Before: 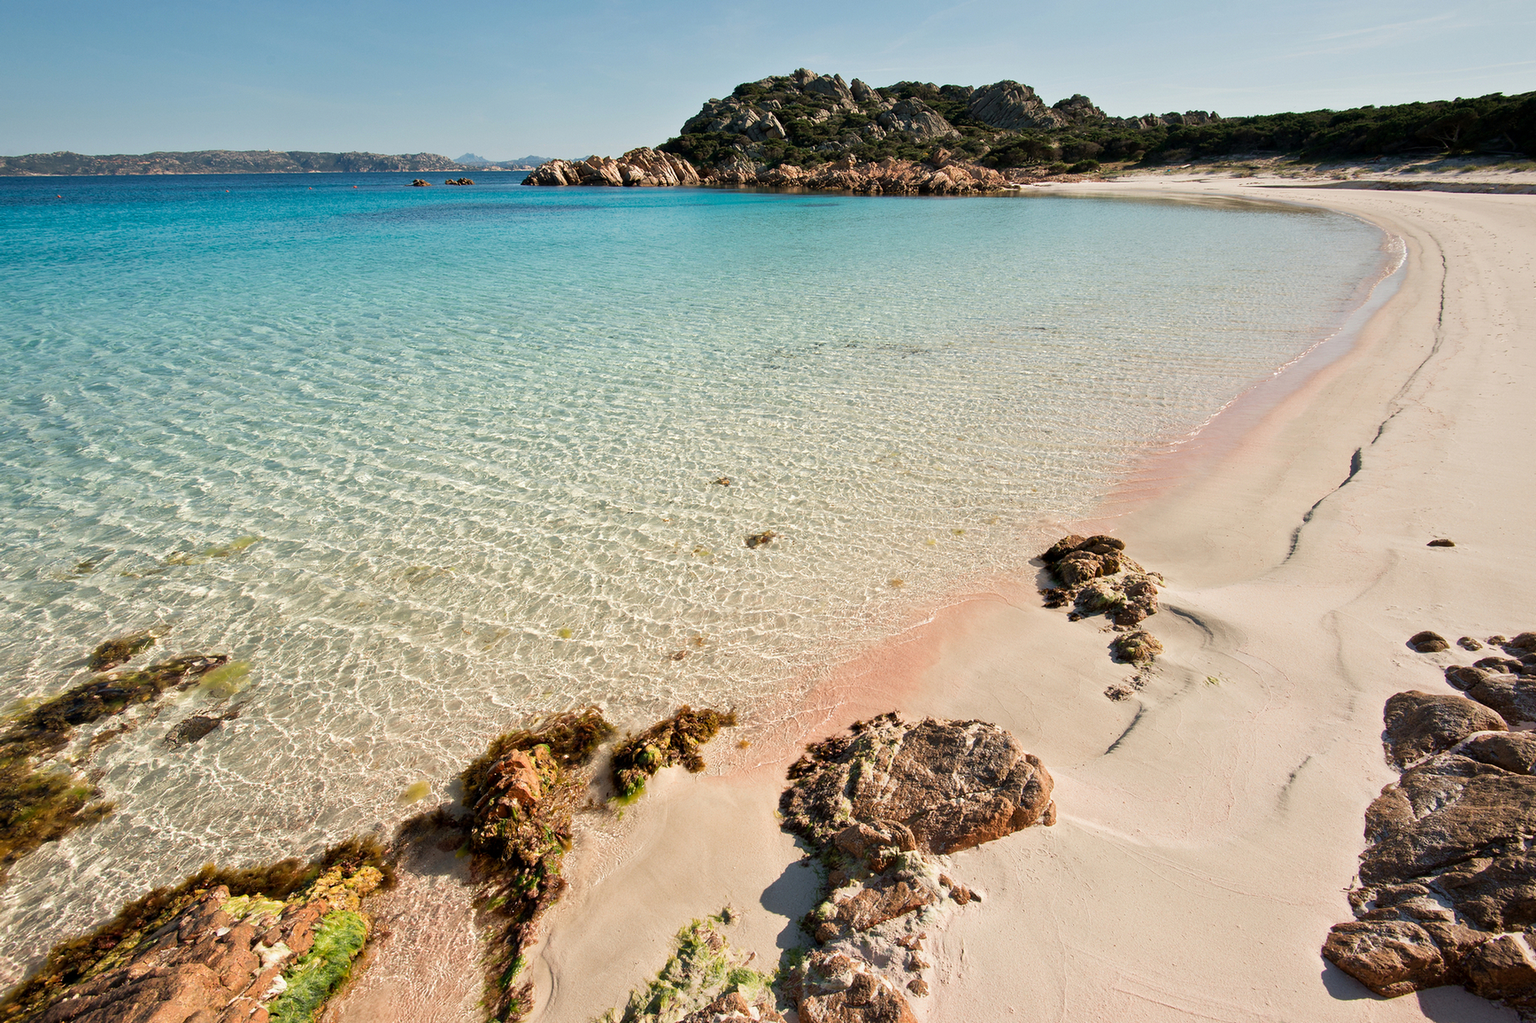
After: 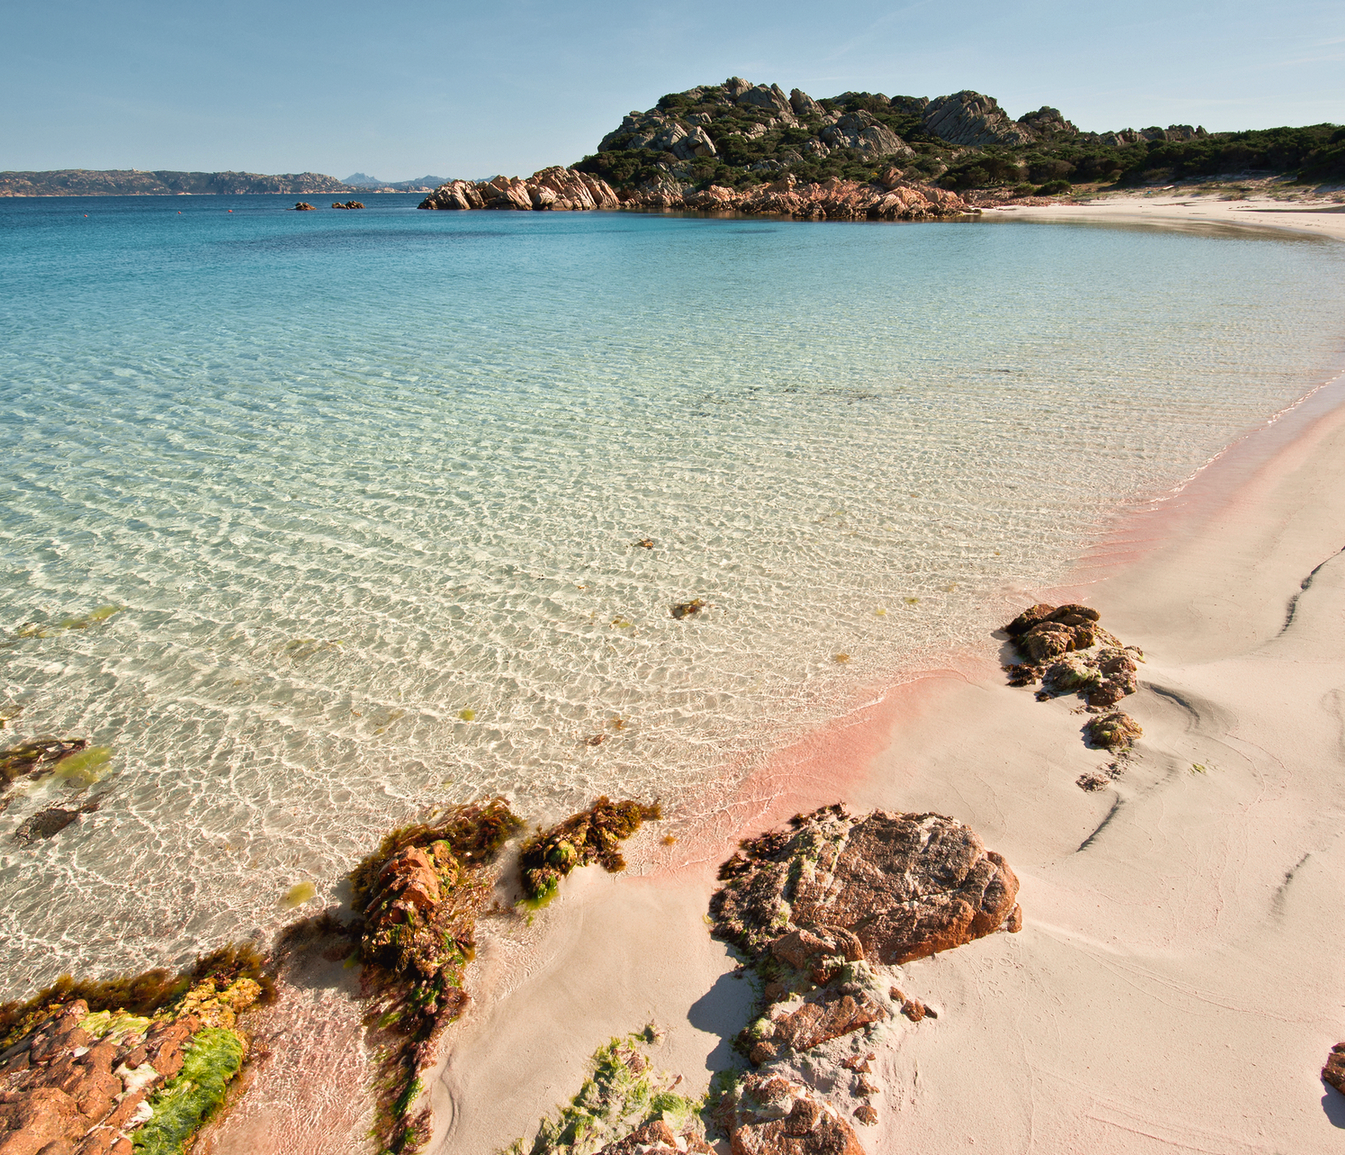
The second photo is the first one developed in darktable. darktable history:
exposure: compensate highlight preservation false
tone curve: curves: ch0 [(0, 0.024) (0.119, 0.146) (0.474, 0.464) (0.718, 0.721) (0.817, 0.839) (1, 0.998)]; ch1 [(0, 0) (0.377, 0.416) (0.439, 0.451) (0.477, 0.477) (0.501, 0.504) (0.538, 0.544) (0.58, 0.602) (0.664, 0.676) (0.783, 0.804) (1, 1)]; ch2 [(0, 0) (0.38, 0.405) (0.463, 0.456) (0.498, 0.497) (0.524, 0.535) (0.578, 0.576) (0.648, 0.665) (1, 1)], color space Lab, independent channels, preserve colors none
crop: left 9.902%, right 12.539%
